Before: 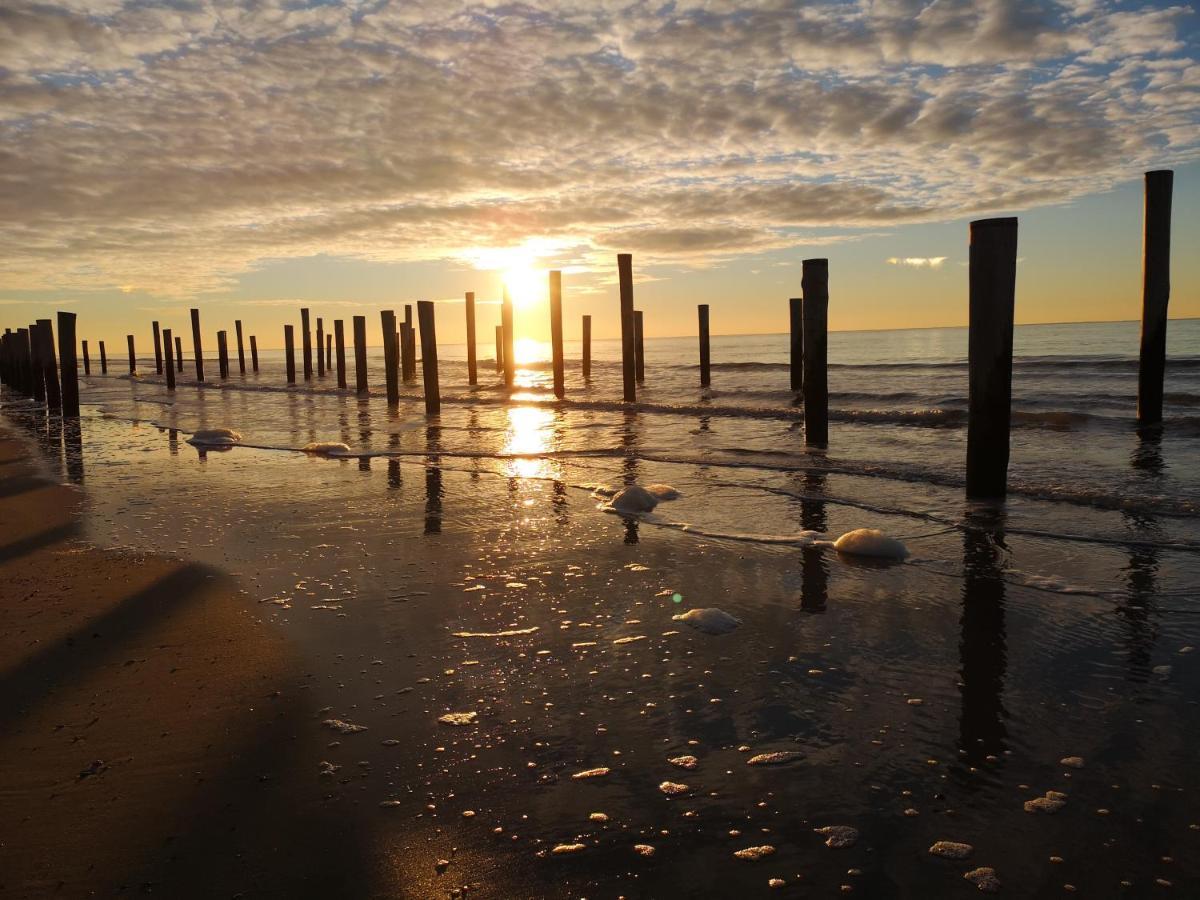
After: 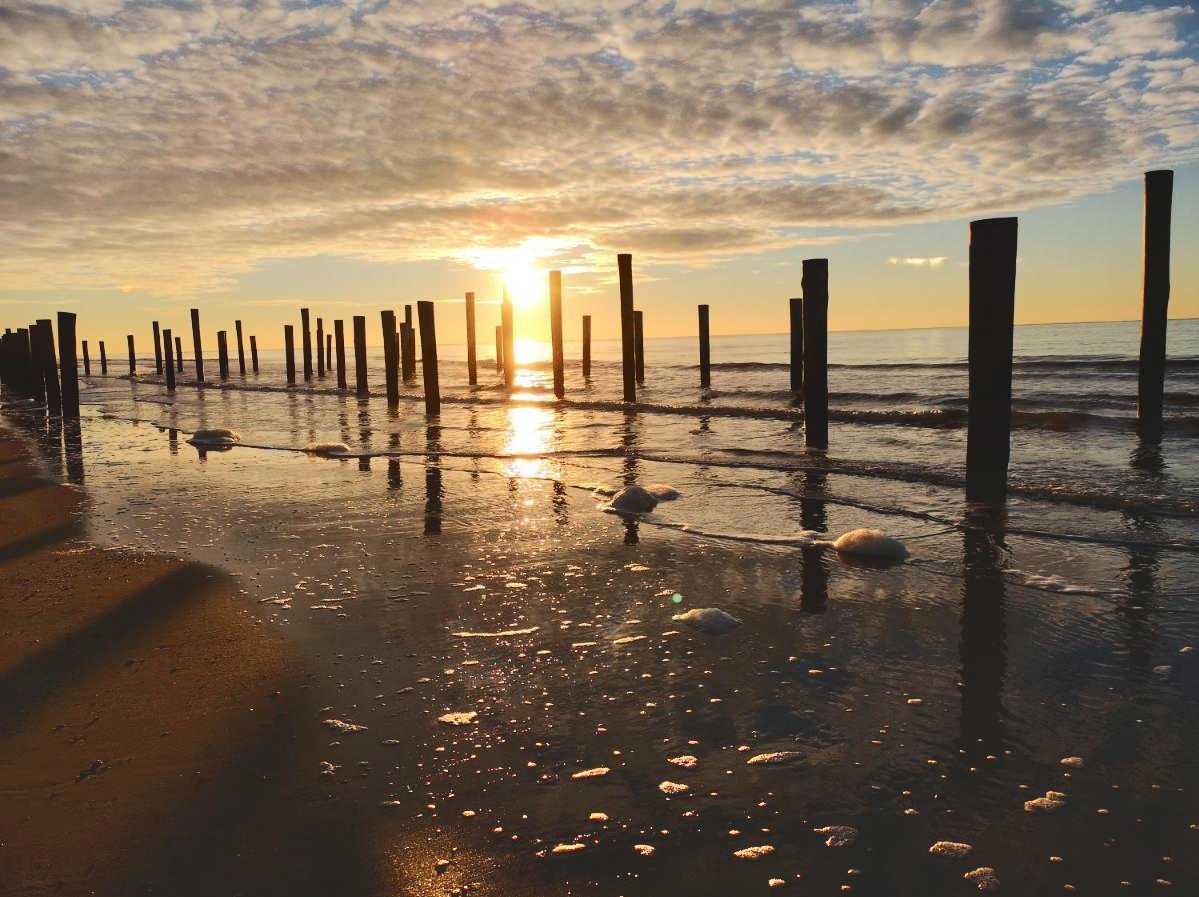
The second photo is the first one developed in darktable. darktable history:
crop: top 0.075%, bottom 0.199%
tone curve: curves: ch0 [(0, 0) (0.003, 0.096) (0.011, 0.097) (0.025, 0.096) (0.044, 0.099) (0.069, 0.109) (0.1, 0.129) (0.136, 0.149) (0.177, 0.176) (0.224, 0.22) (0.277, 0.288) (0.335, 0.385) (0.399, 0.49) (0.468, 0.581) (0.543, 0.661) (0.623, 0.729) (0.709, 0.79) (0.801, 0.849) (0.898, 0.912) (1, 1)], color space Lab, independent channels, preserve colors none
shadows and highlights: highlights color adjustment 73.42%, soften with gaussian
